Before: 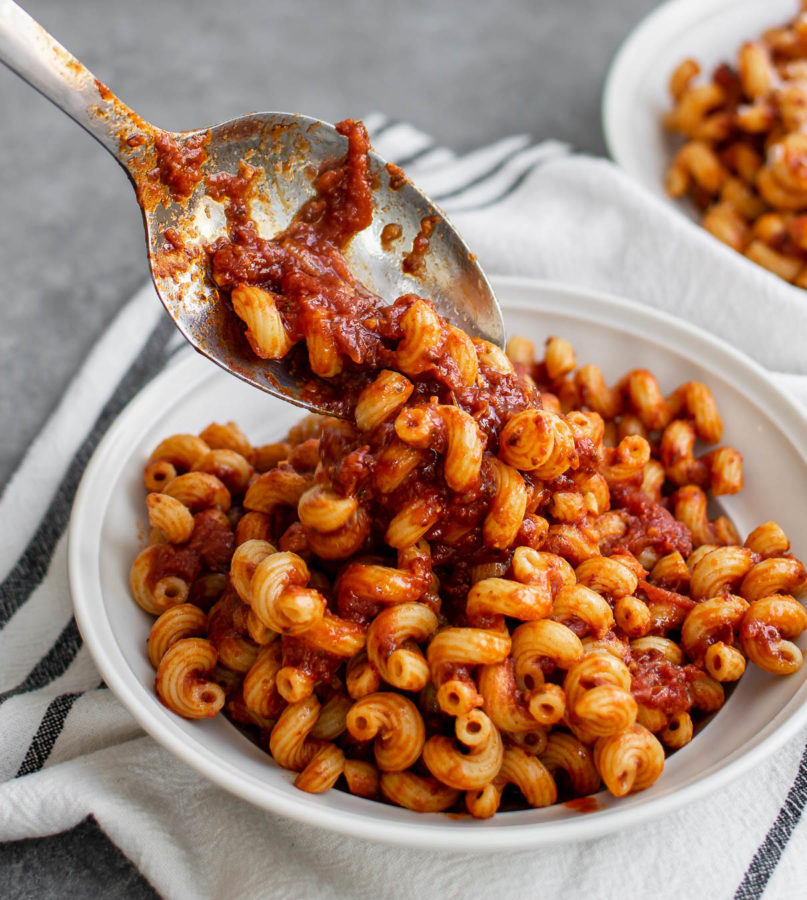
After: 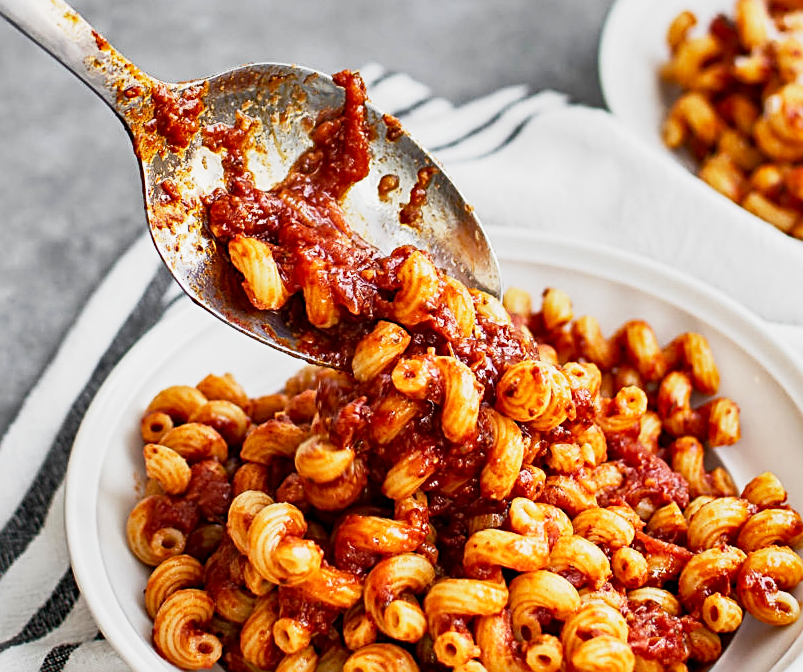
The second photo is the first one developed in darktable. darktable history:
shadows and highlights: soften with gaussian
exposure: exposure 0.3 EV, compensate highlight preservation false
contrast brightness saturation: contrast 0.03, brightness -0.04
sharpen: radius 2.676, amount 0.669
base curve: curves: ch0 [(0, 0) (0.088, 0.125) (0.176, 0.251) (0.354, 0.501) (0.613, 0.749) (1, 0.877)], preserve colors none
crop: left 0.387%, top 5.469%, bottom 19.809%
